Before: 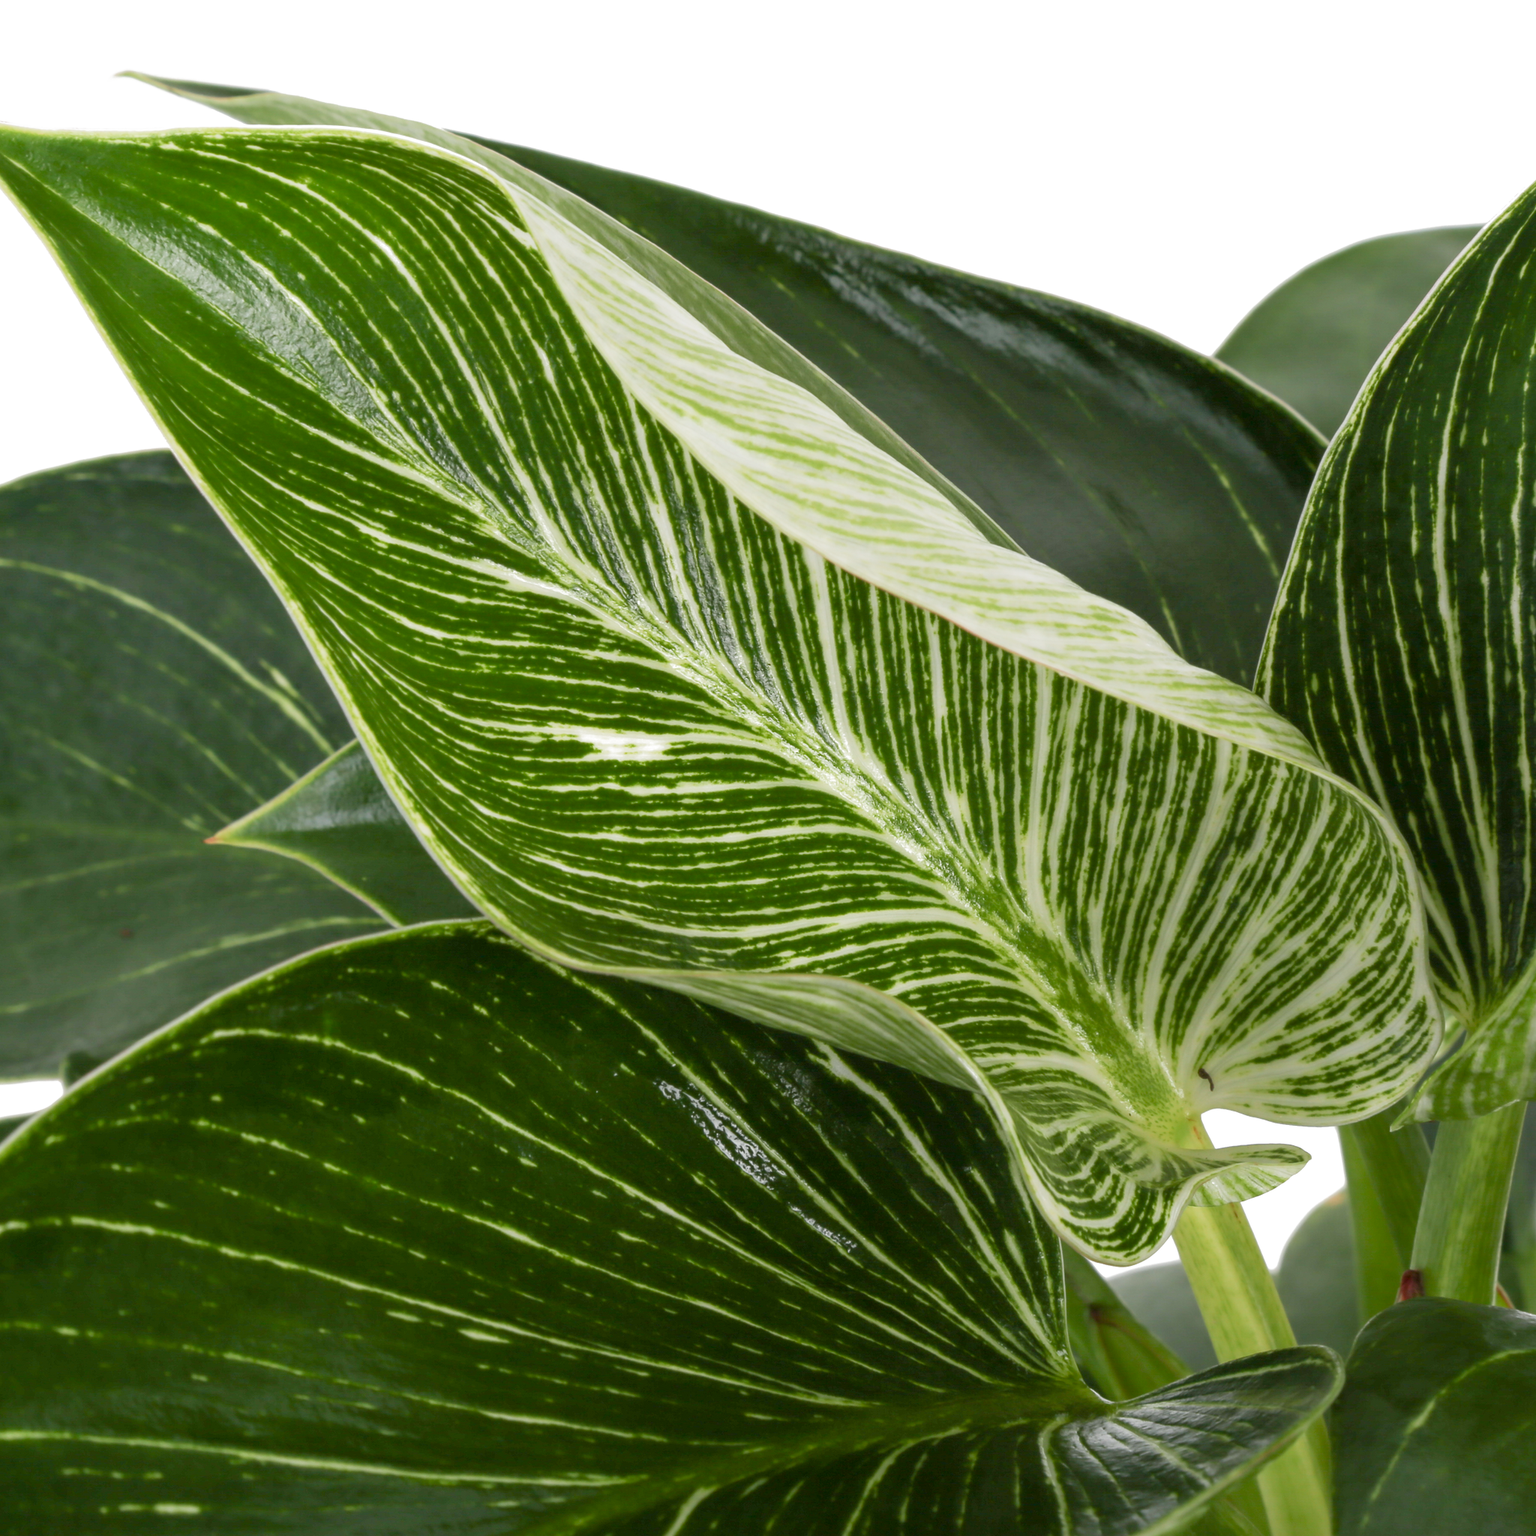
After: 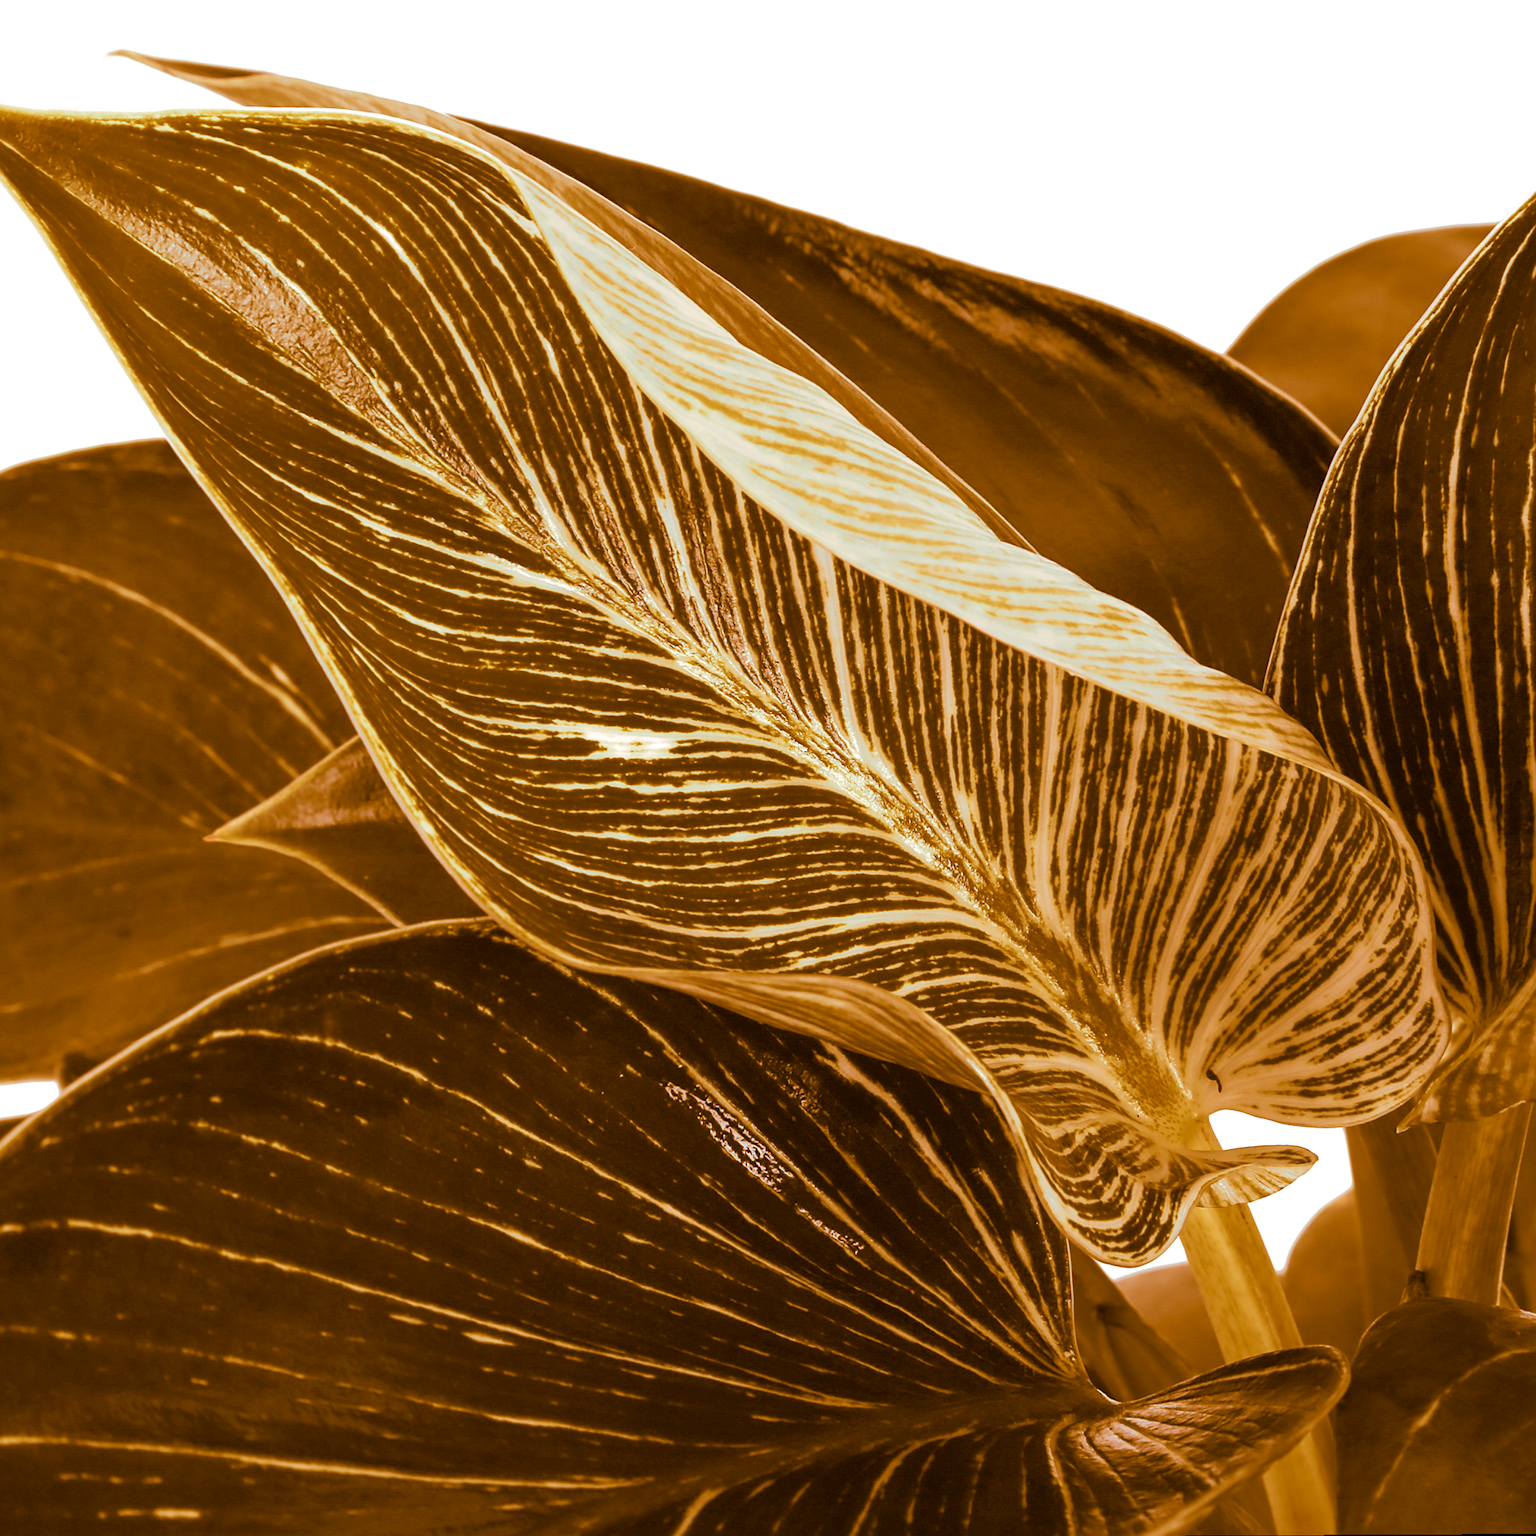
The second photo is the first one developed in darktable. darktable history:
split-toning: shadows › hue 26°, shadows › saturation 0.92, highlights › hue 40°, highlights › saturation 0.92, balance -63, compress 0%
sharpen: on, module defaults
rotate and perspective: rotation 0.174°, lens shift (vertical) 0.013, lens shift (horizontal) 0.019, shear 0.001, automatic cropping original format, crop left 0.007, crop right 0.991, crop top 0.016, crop bottom 0.997
